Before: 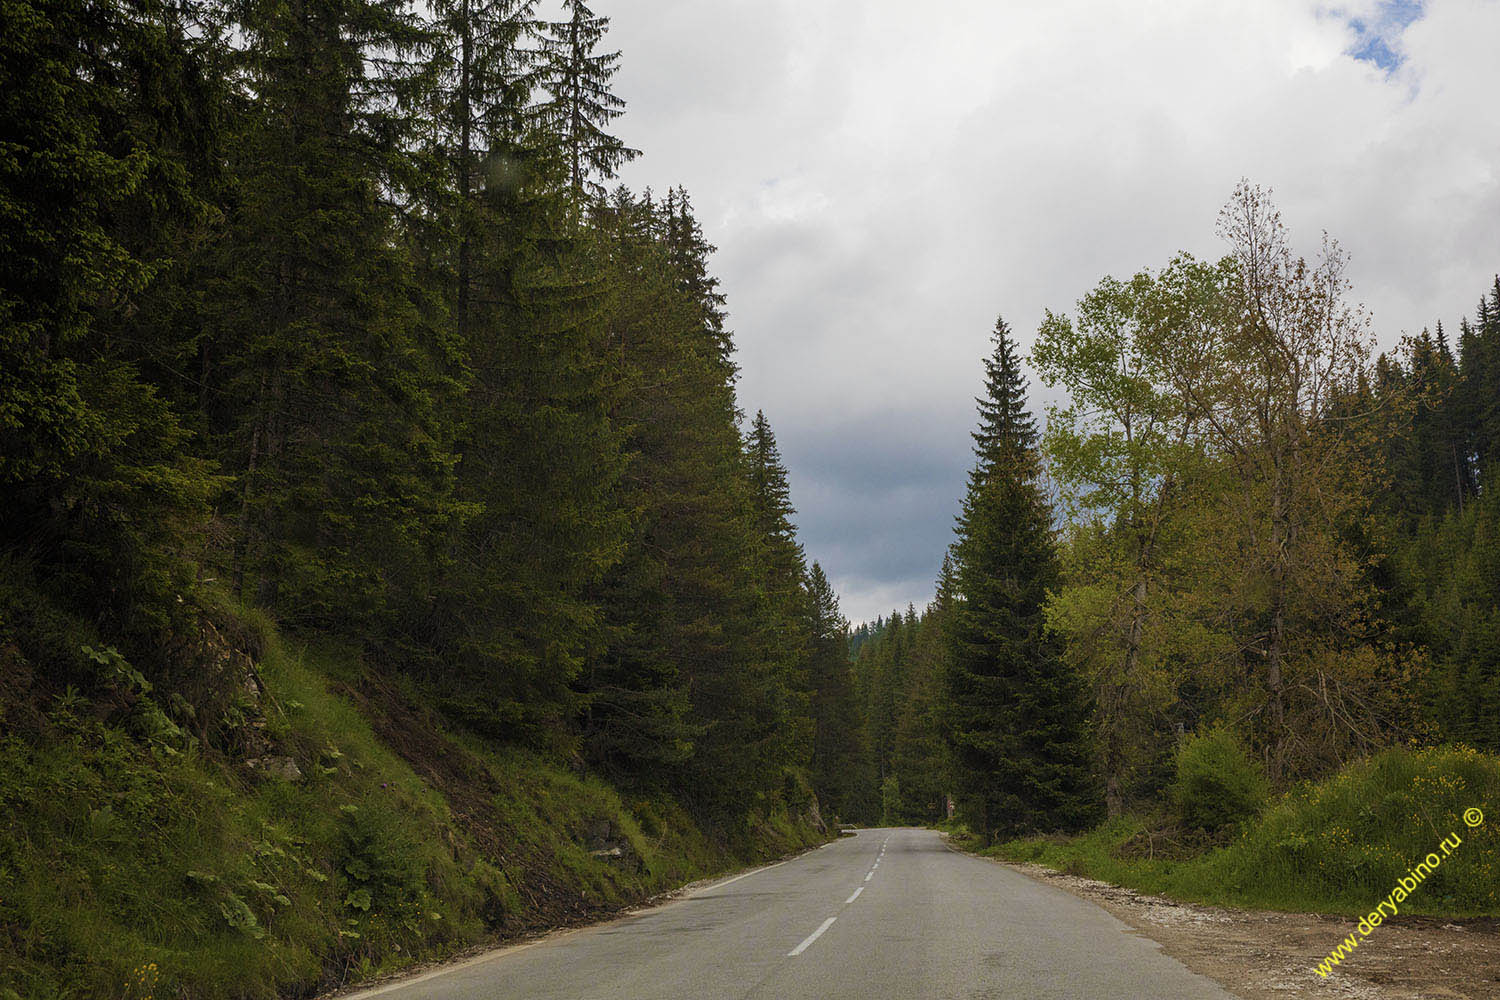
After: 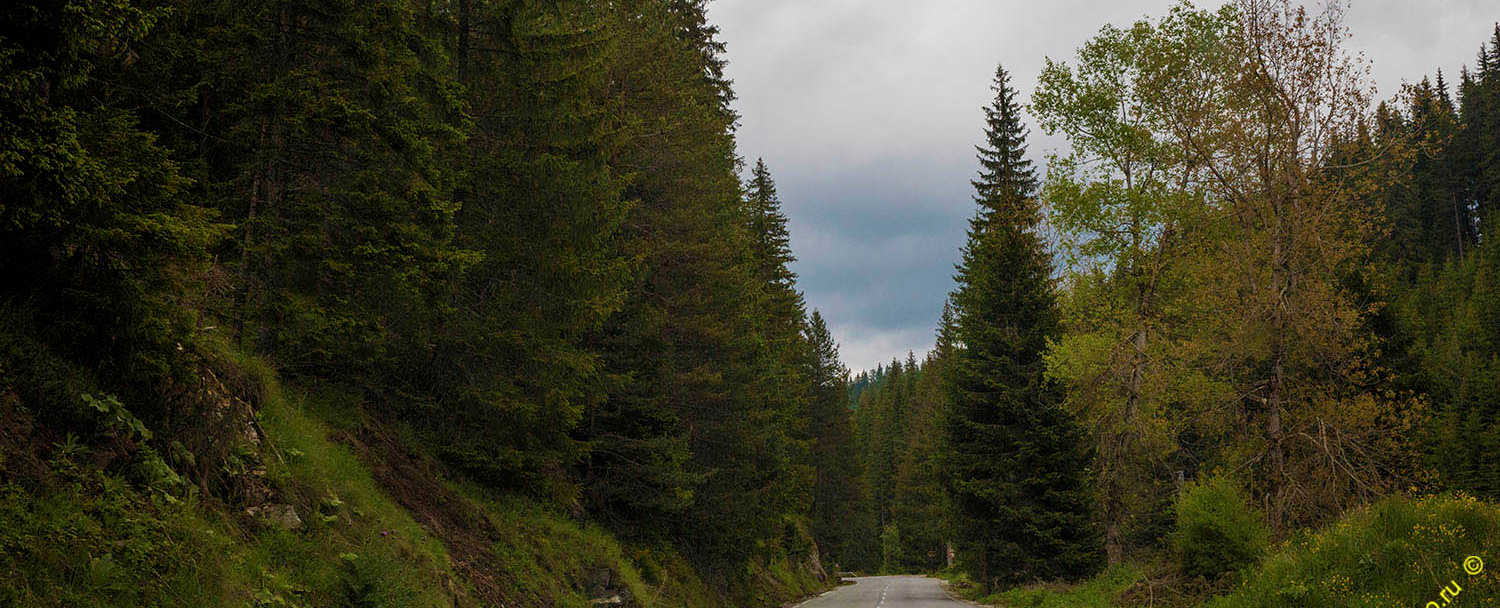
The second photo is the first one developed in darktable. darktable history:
crop and rotate: top 25.259%, bottom 13.936%
